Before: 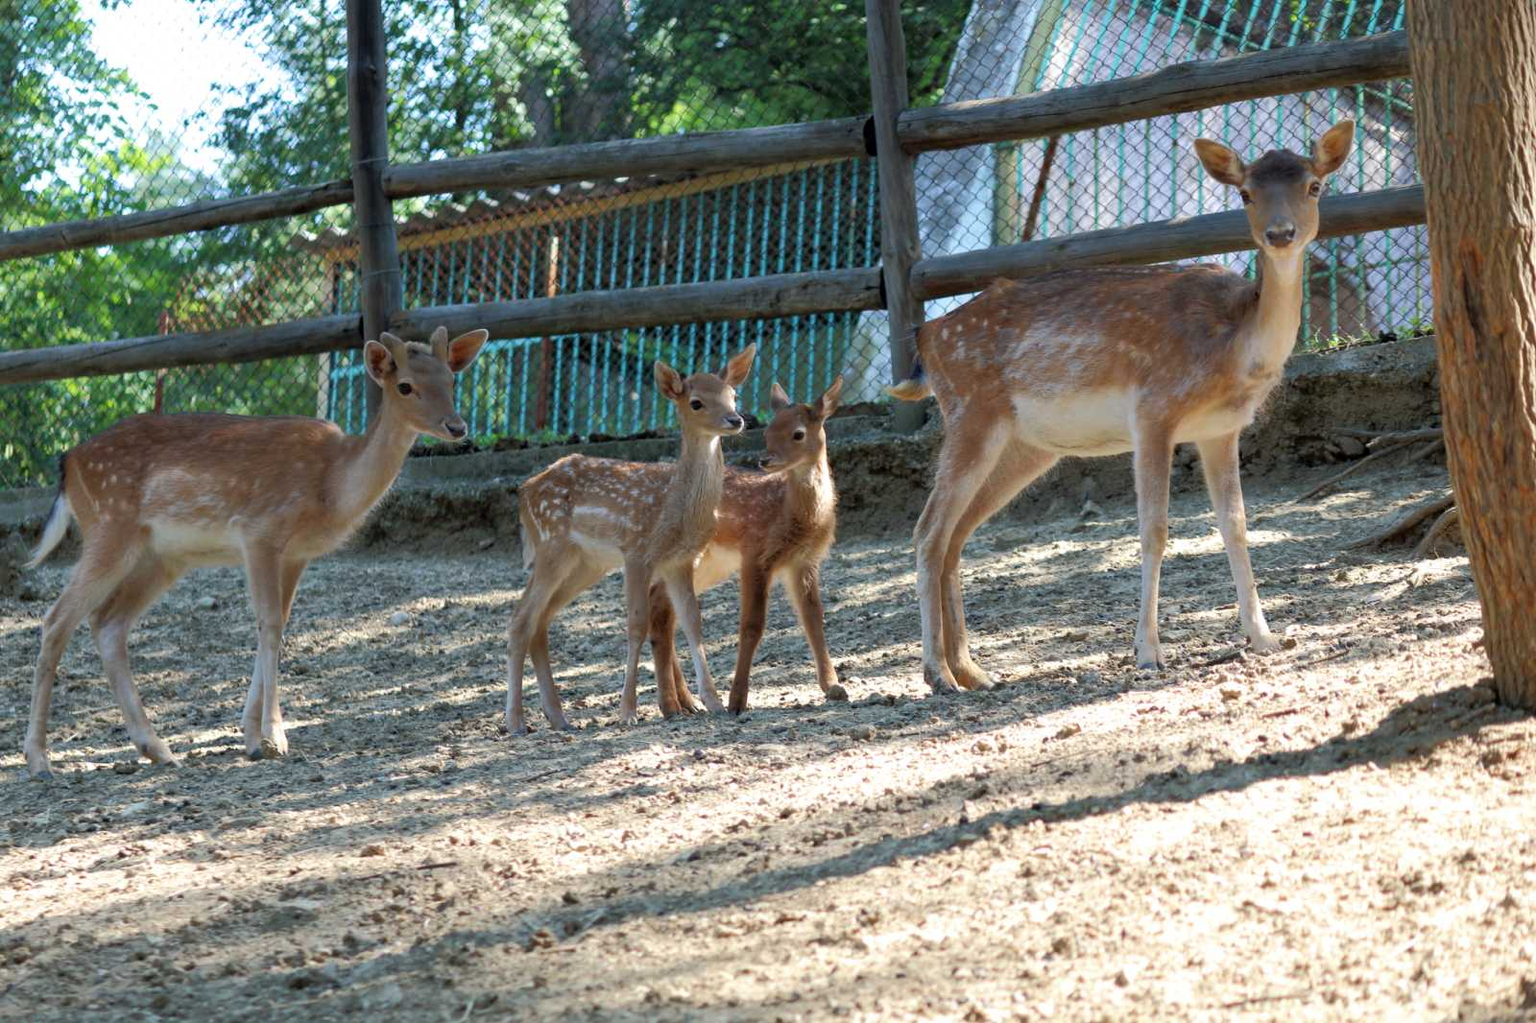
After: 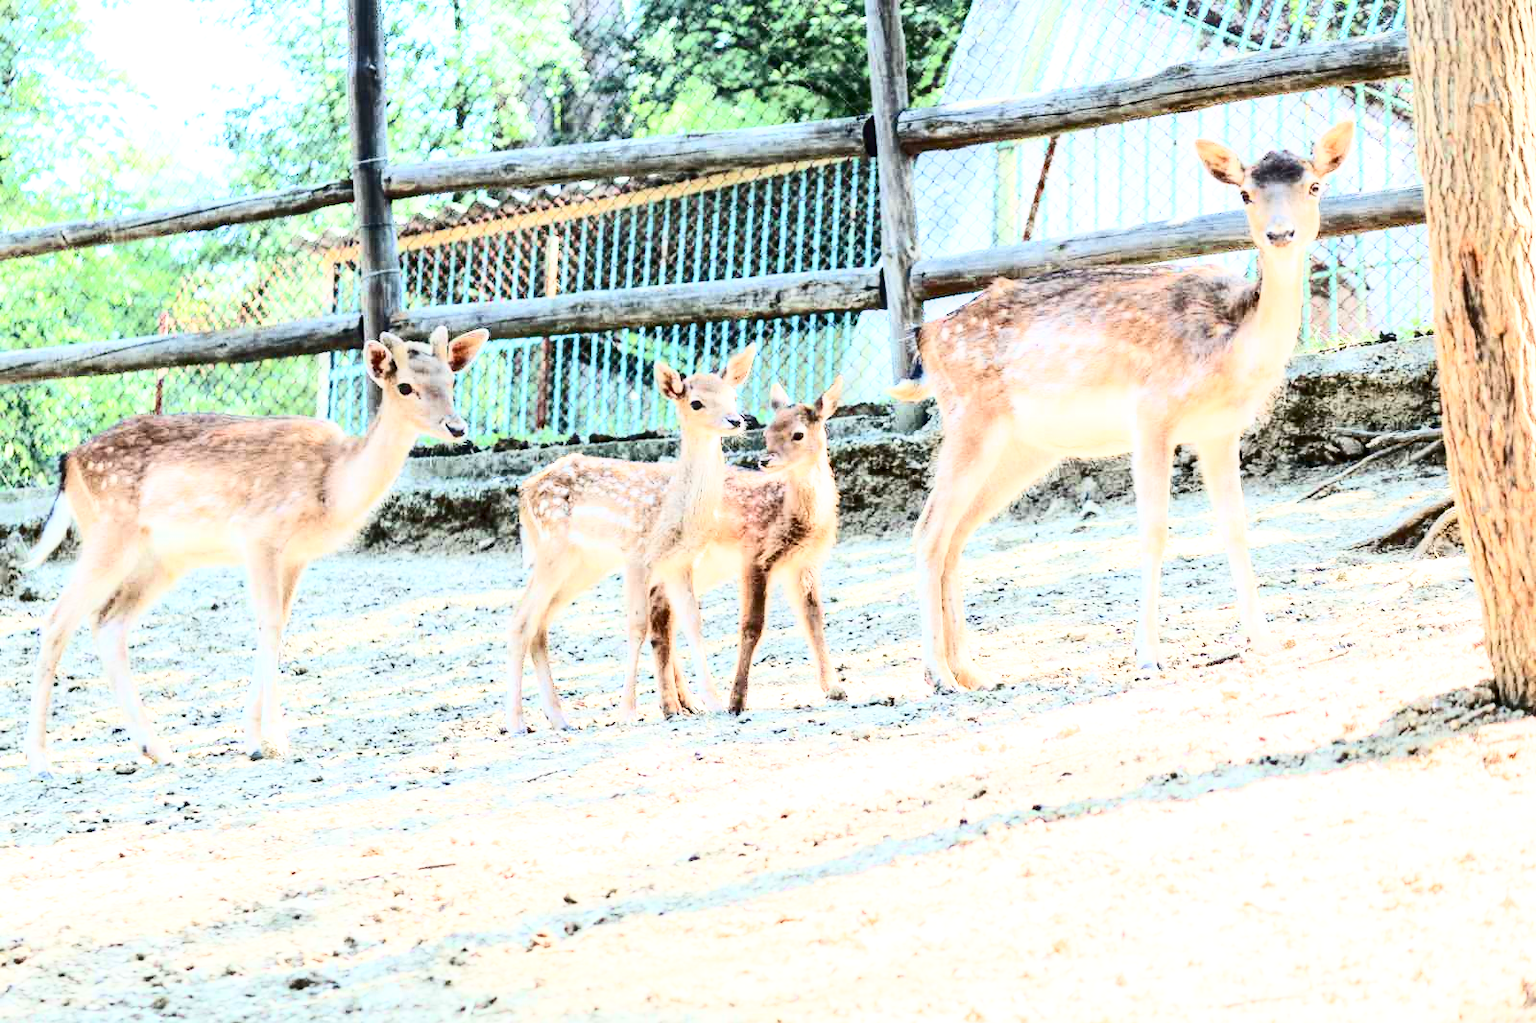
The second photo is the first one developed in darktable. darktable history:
contrast brightness saturation: contrast 0.93, brightness 0.2
filmic rgb: middle gray luminance 4.29%, black relative exposure -13 EV, white relative exposure 5 EV, threshold 6 EV, target black luminance 0%, hardness 5.19, latitude 59.69%, contrast 0.767, highlights saturation mix 5%, shadows ↔ highlights balance 25.95%, add noise in highlights 0, color science v3 (2019), use custom middle-gray values true, iterations of high-quality reconstruction 0, contrast in highlights soft, enable highlight reconstruction true
local contrast: on, module defaults
